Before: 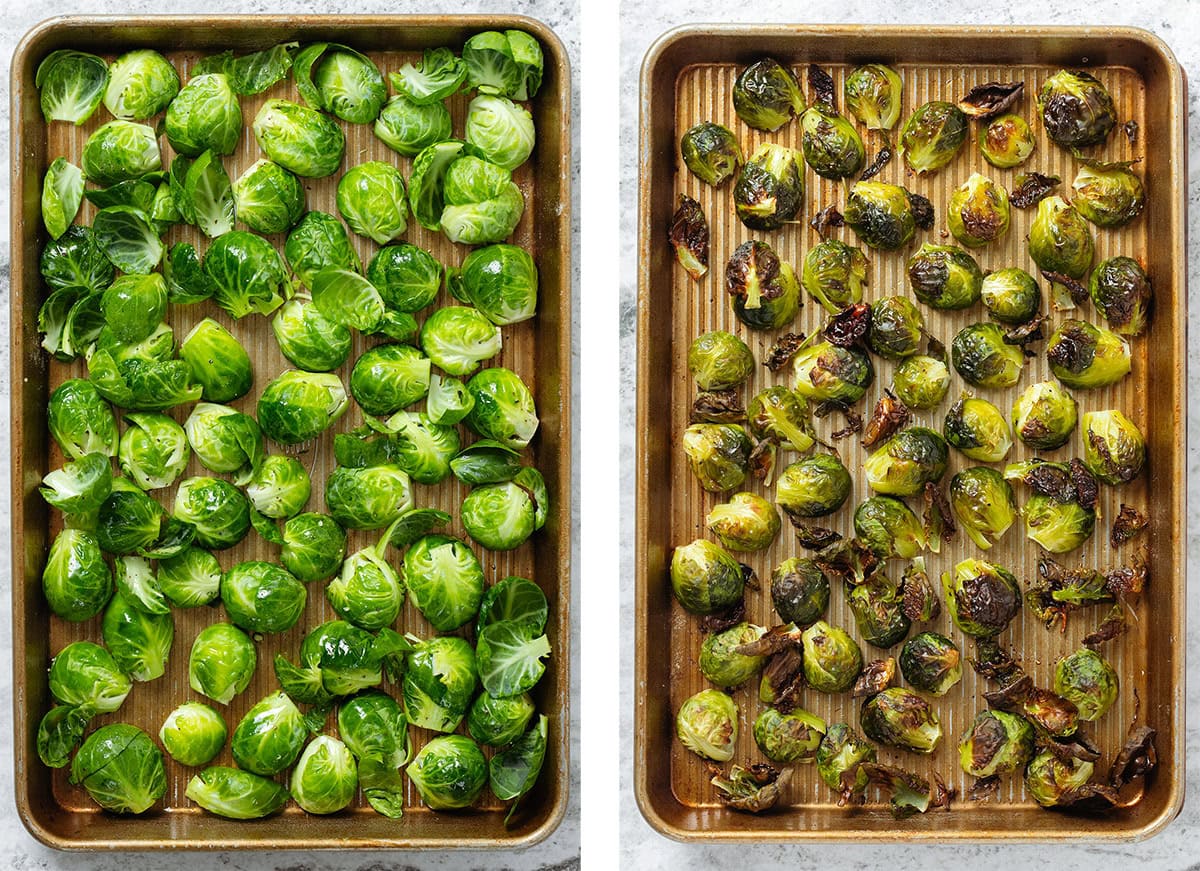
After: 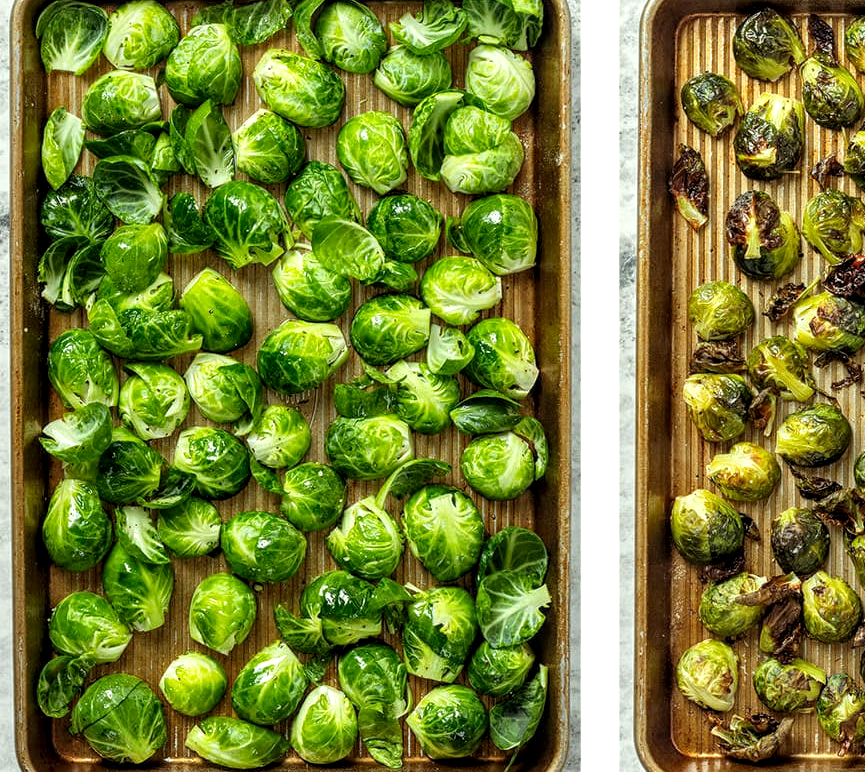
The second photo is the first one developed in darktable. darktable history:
crop: top 5.75%, right 27.839%, bottom 5.583%
color correction: highlights a* -4.46, highlights b* 6.35
local contrast: detail 150%
